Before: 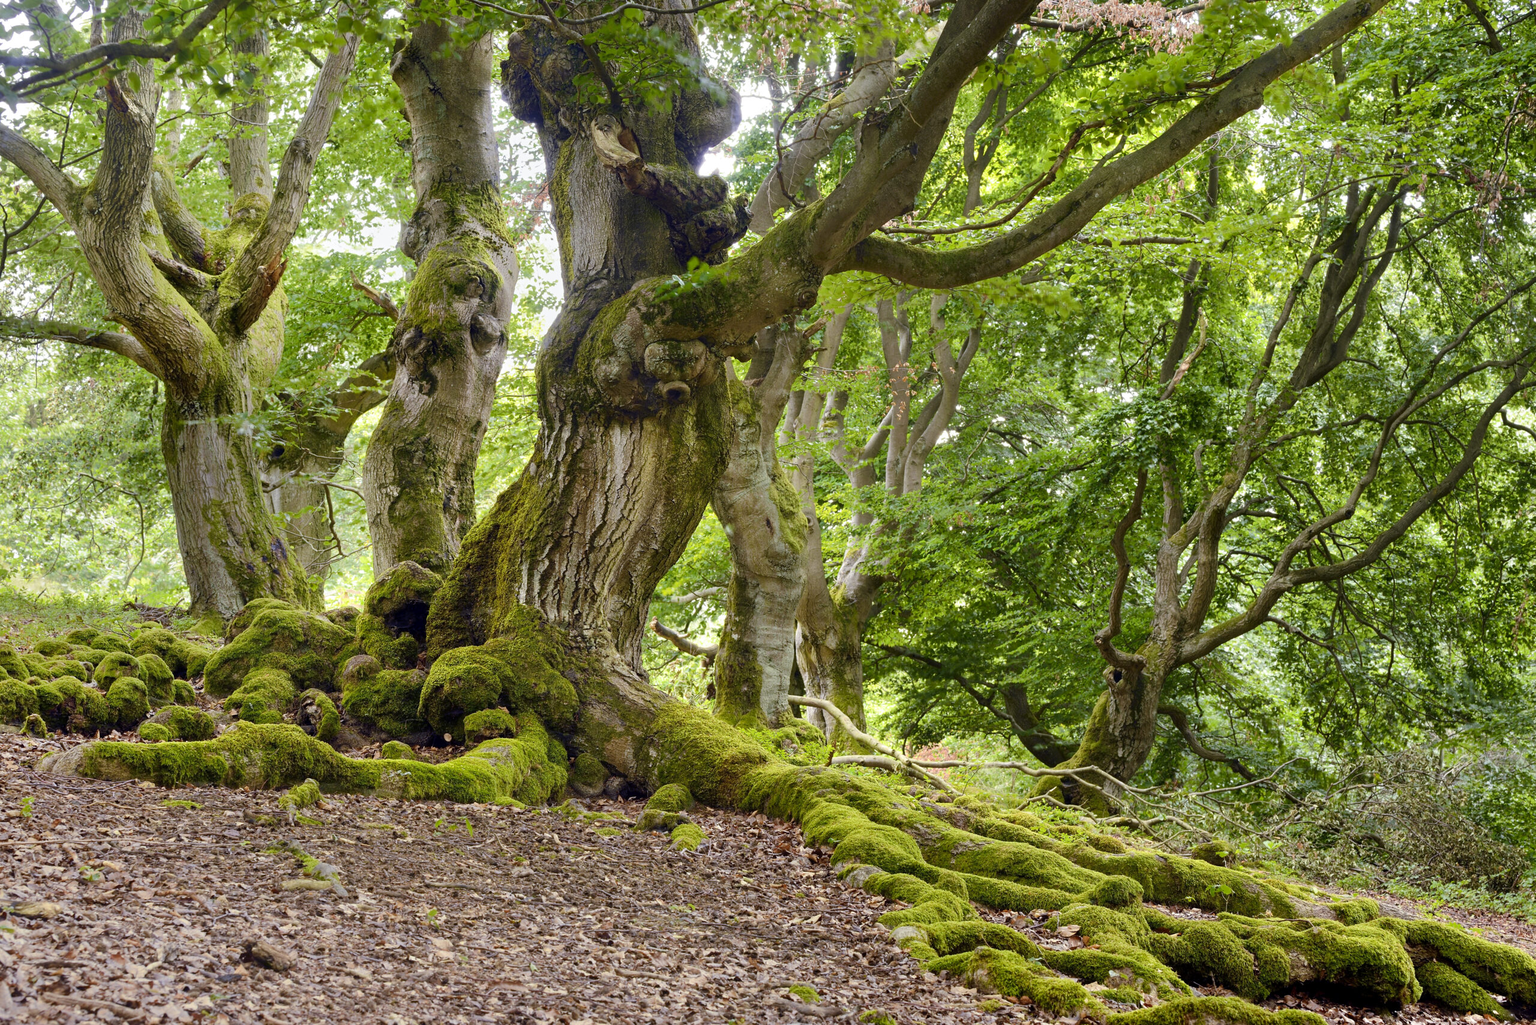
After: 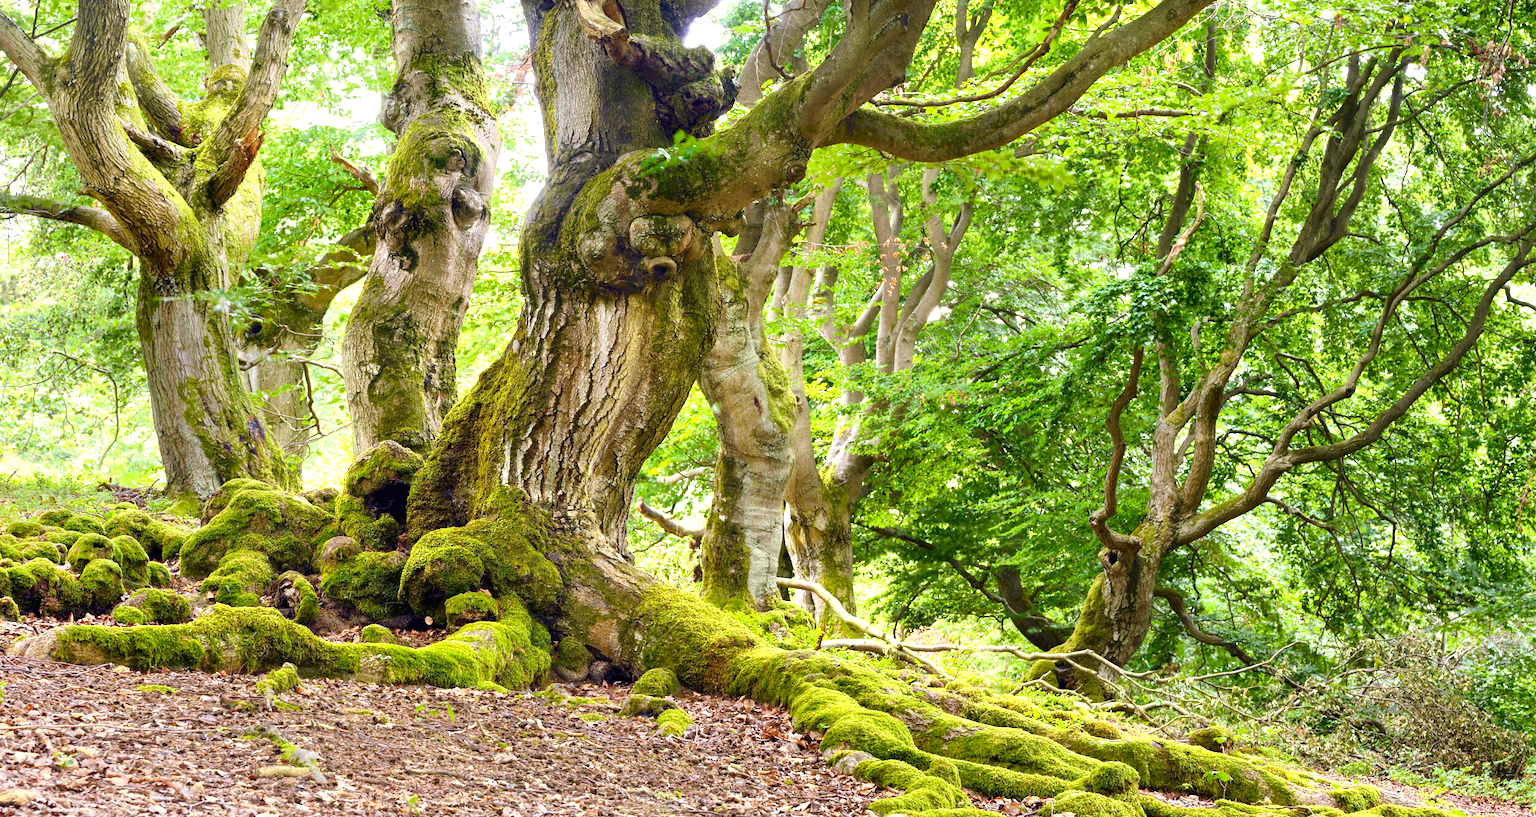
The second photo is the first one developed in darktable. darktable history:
exposure: black level correction 0, exposure 0.892 EV, compensate exposure bias true, compensate highlight preservation false
crop and rotate: left 1.852%, top 12.715%, right 0.242%, bottom 9.215%
